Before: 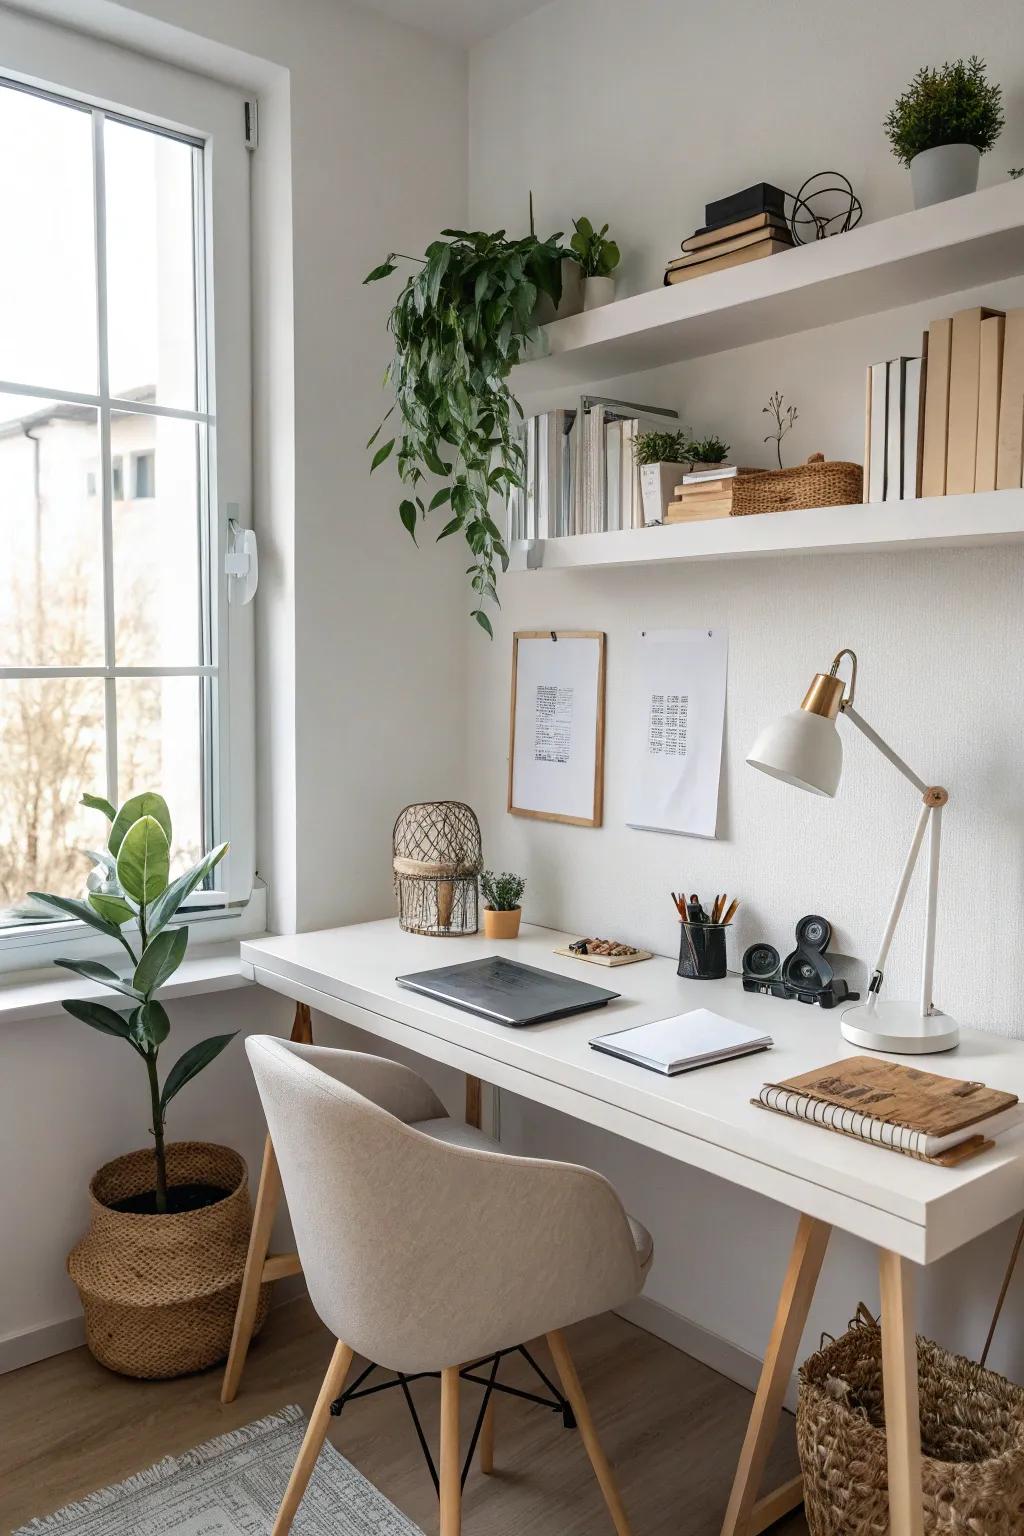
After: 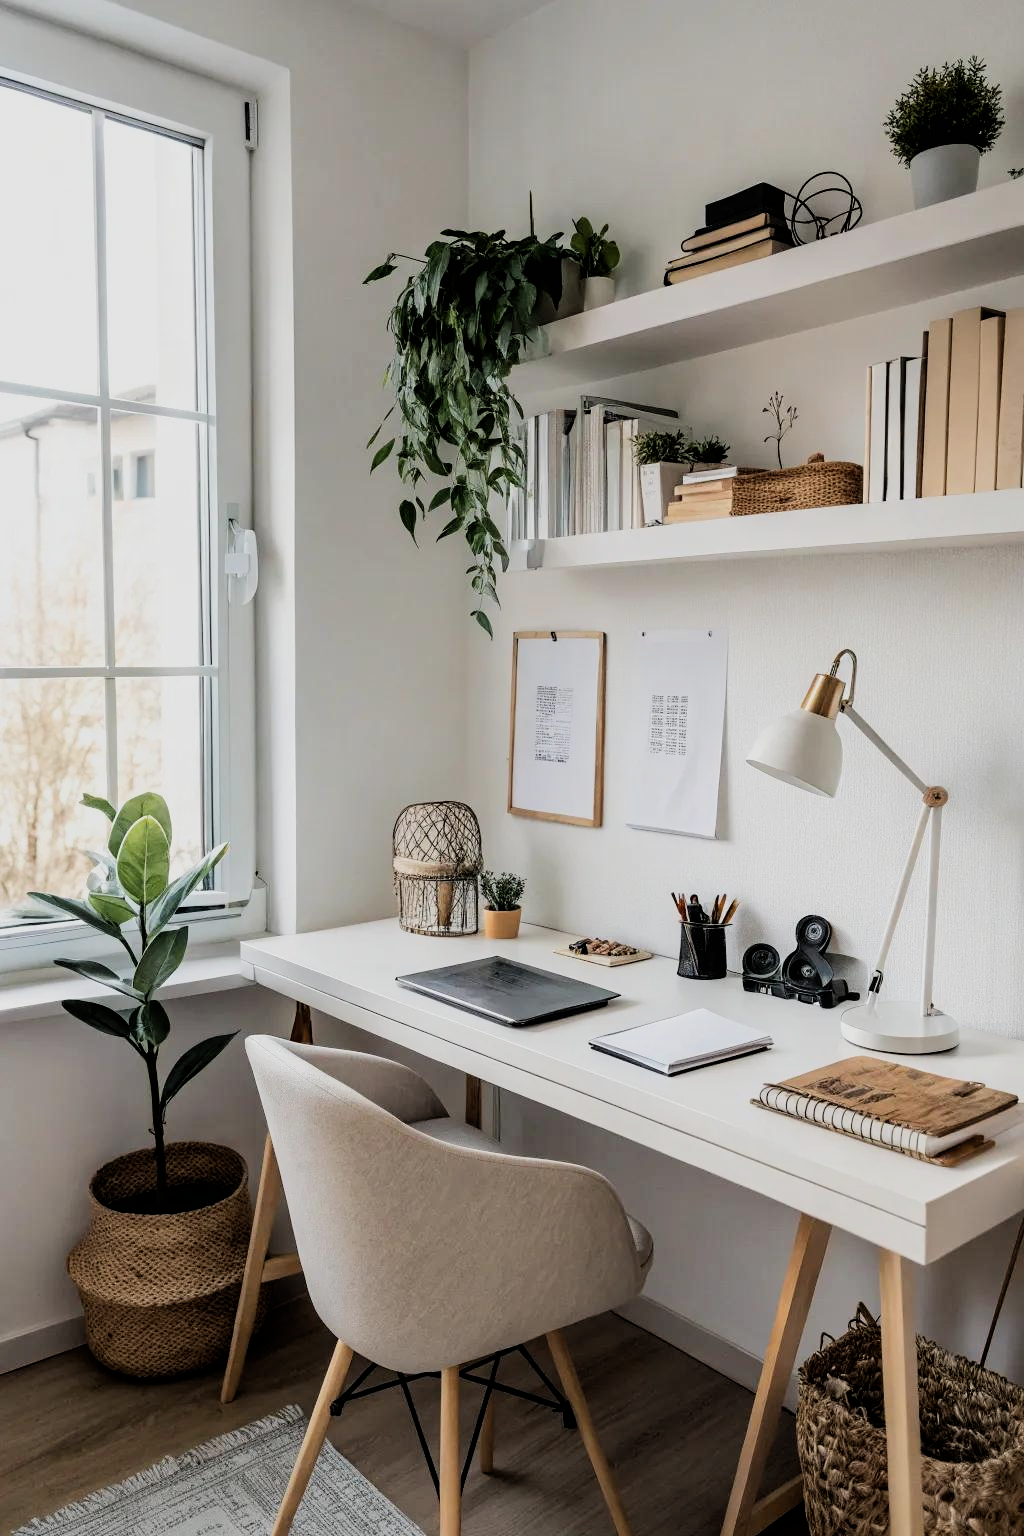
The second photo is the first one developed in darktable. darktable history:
filmic rgb: black relative exposure -5.09 EV, white relative exposure 3.97 EV, hardness 2.91, contrast 1.298, highlights saturation mix -30.65%
